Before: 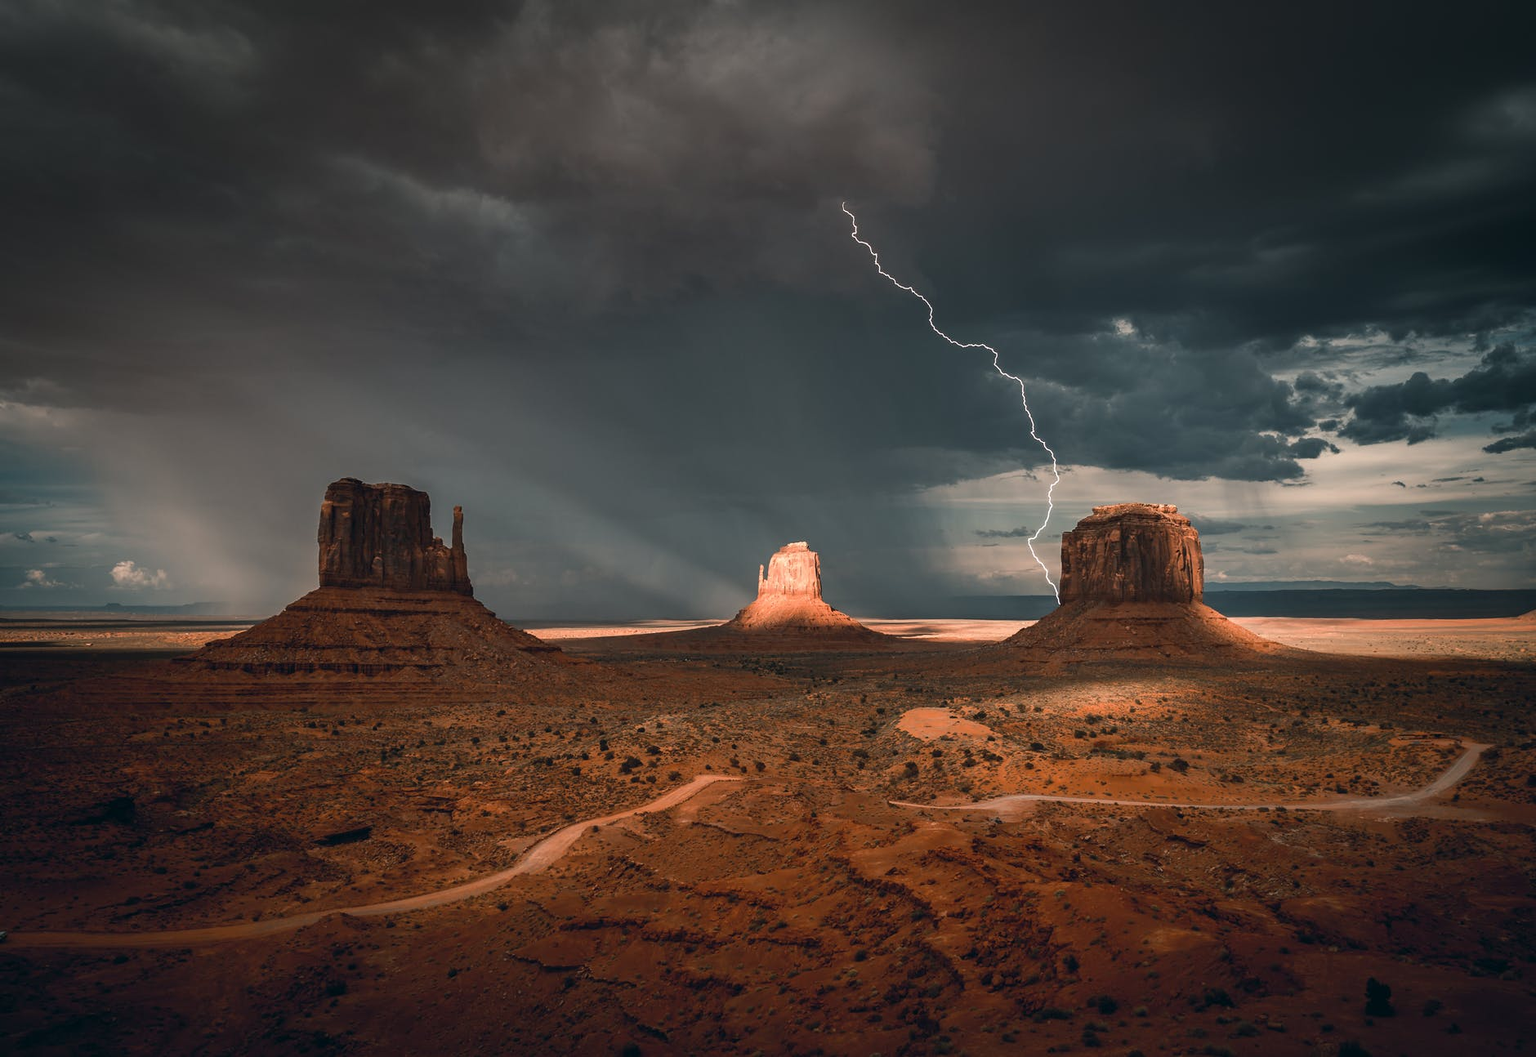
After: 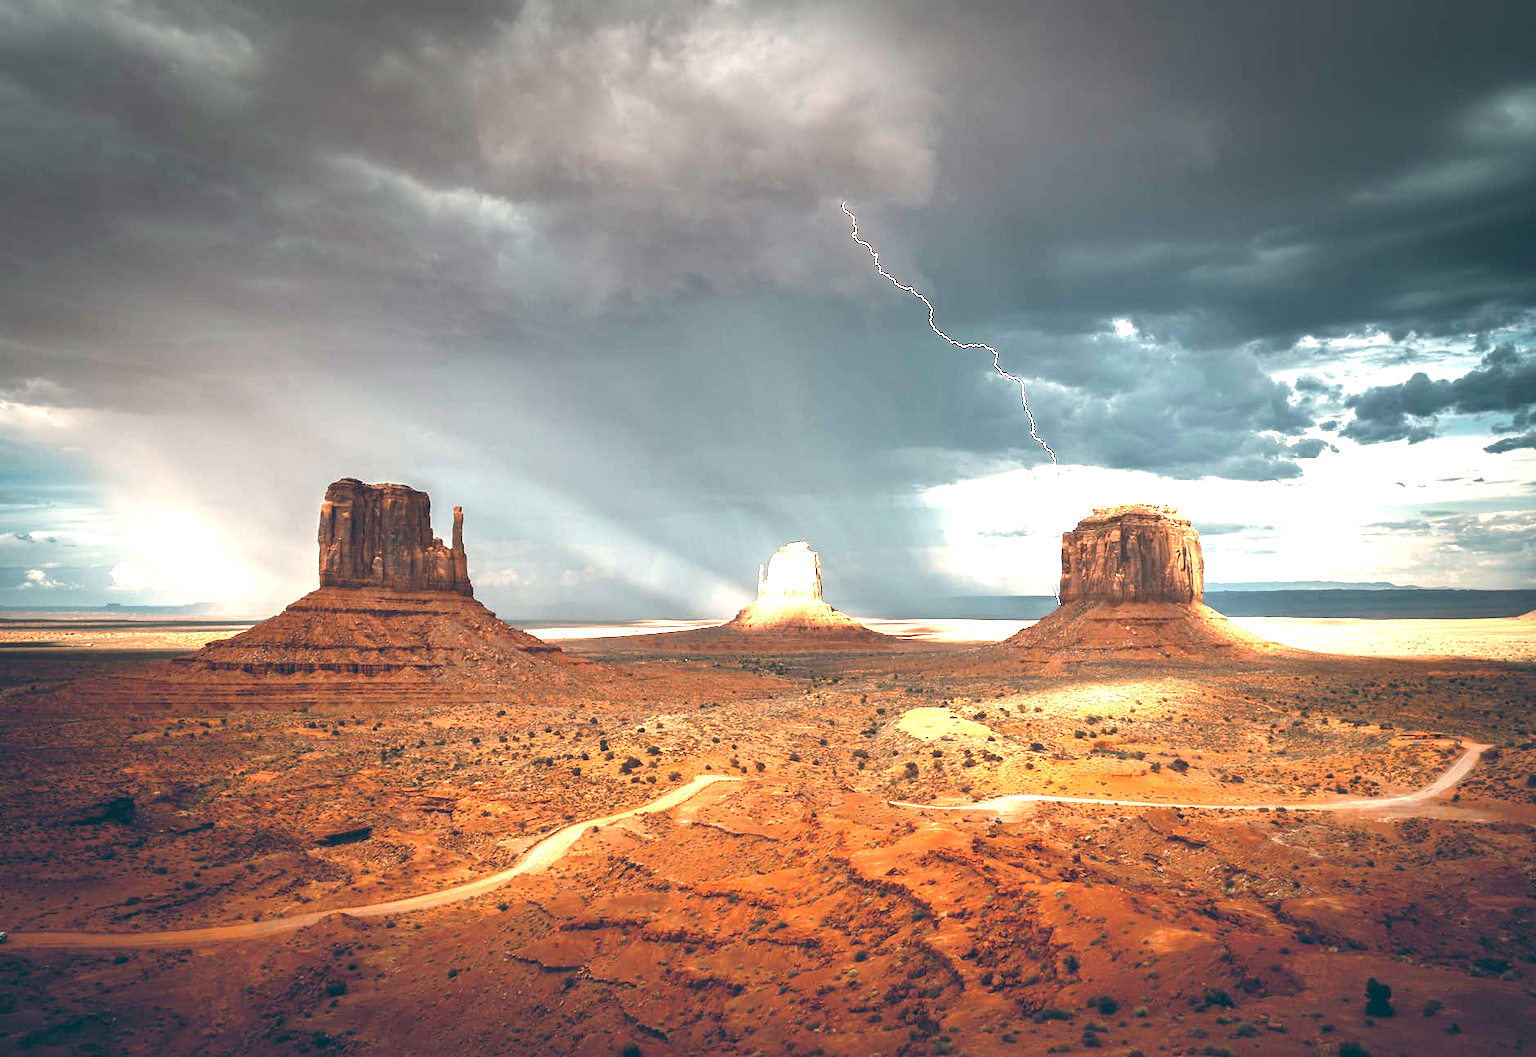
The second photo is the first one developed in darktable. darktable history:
levels: levels [0, 0.43, 0.859]
exposure: black level correction 0, exposure 1.995 EV, compensate exposure bias true, compensate highlight preservation false
